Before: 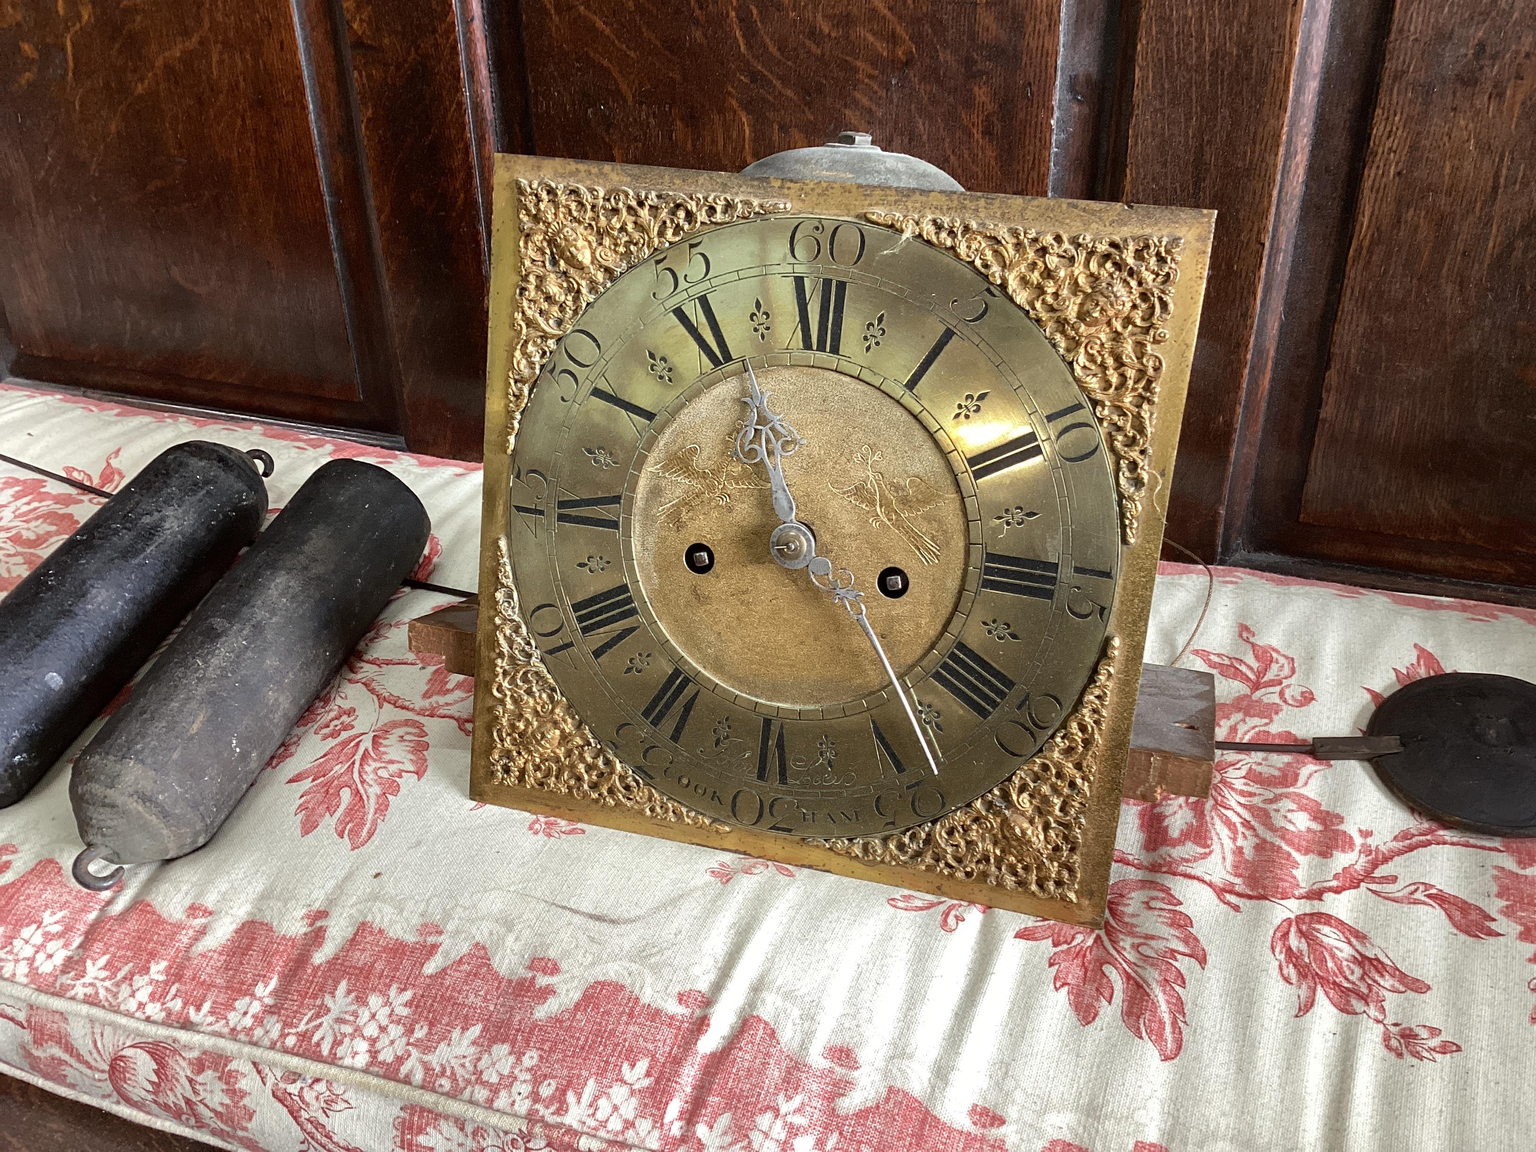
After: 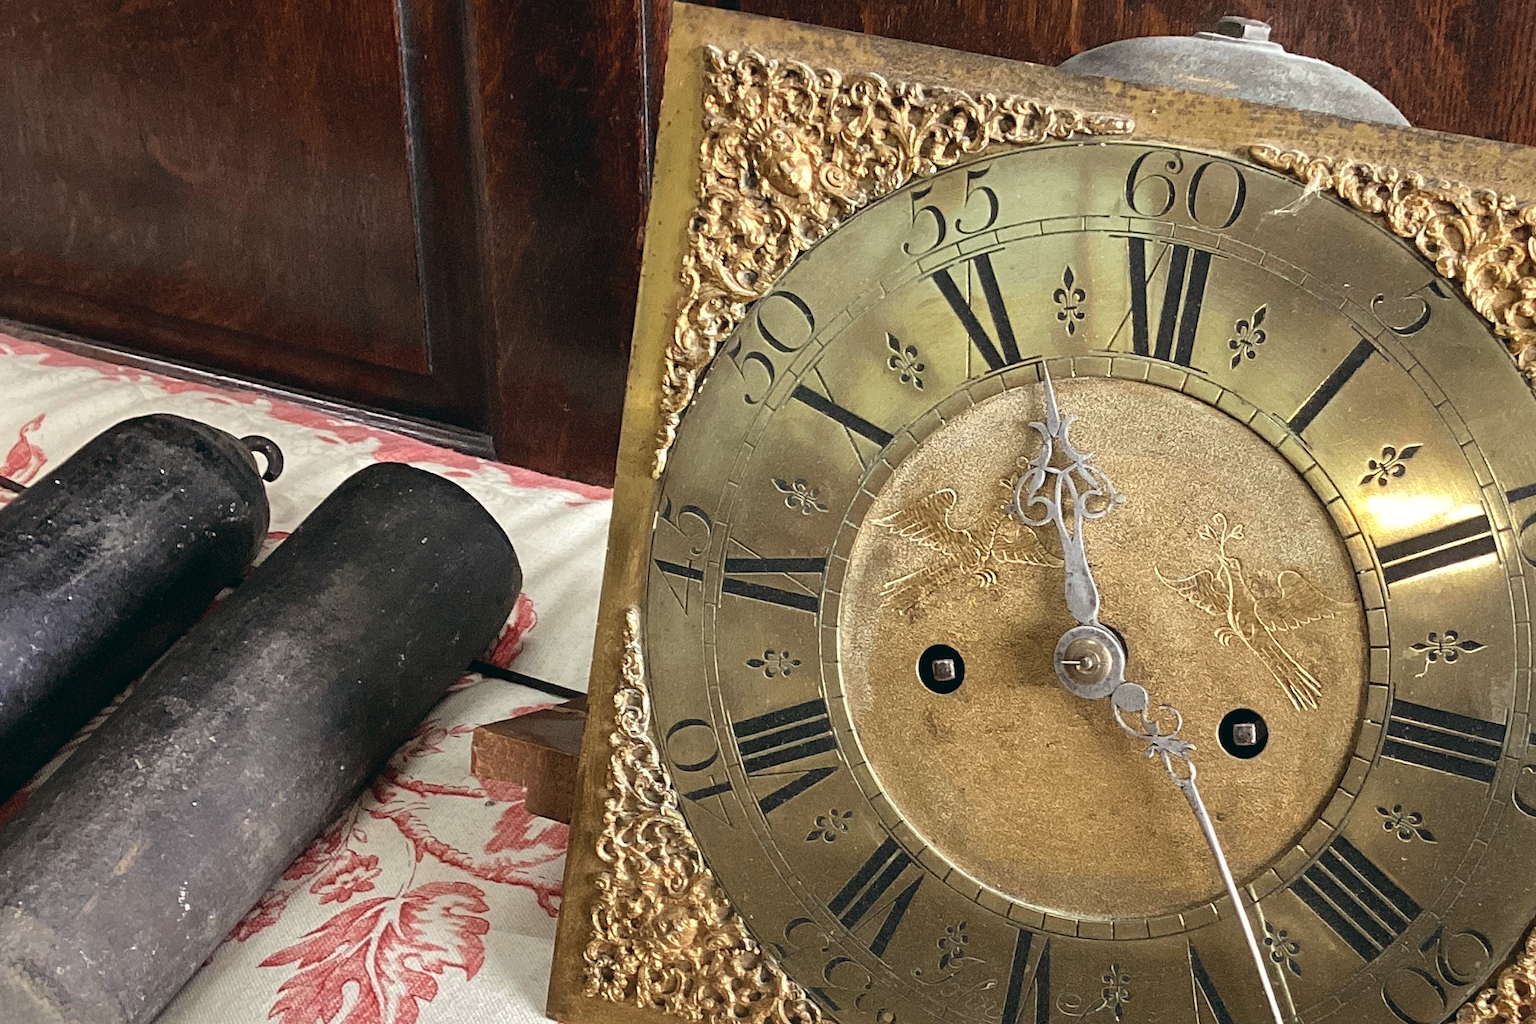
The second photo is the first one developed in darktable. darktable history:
exposure: black level correction -0.003, exposure 0.04 EV, compensate highlight preservation false
color balance: lift [1, 0.998, 1.001, 1.002], gamma [1, 1.02, 1, 0.98], gain [1, 1.02, 1.003, 0.98]
crop and rotate: angle -4.99°, left 2.122%, top 6.945%, right 27.566%, bottom 30.519%
